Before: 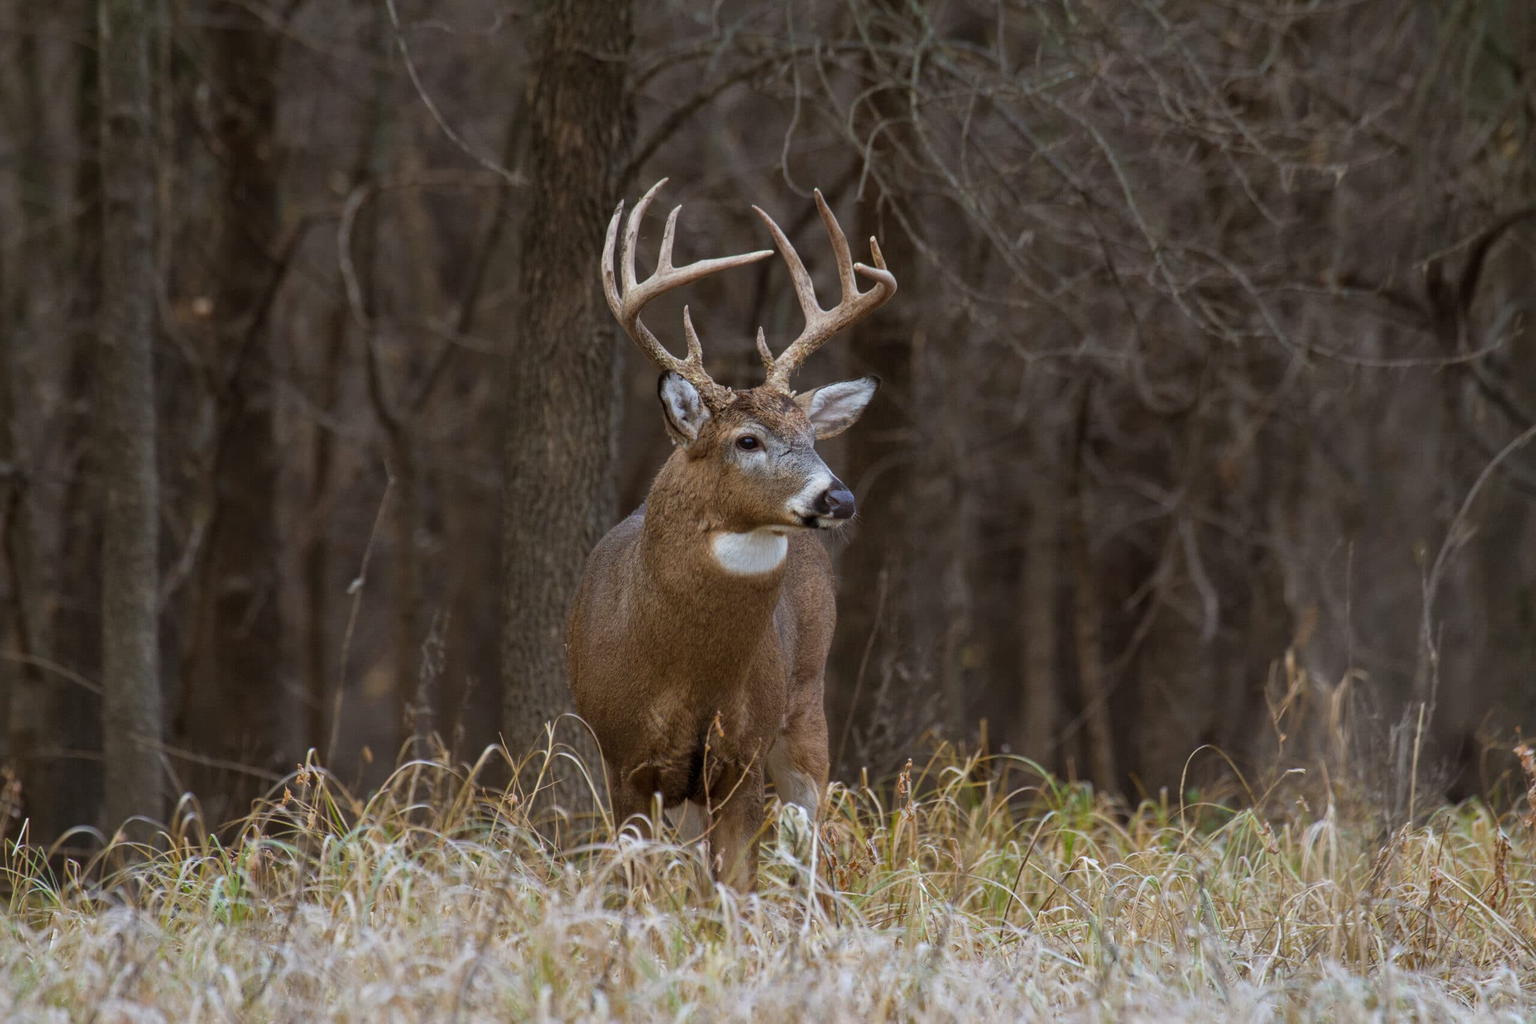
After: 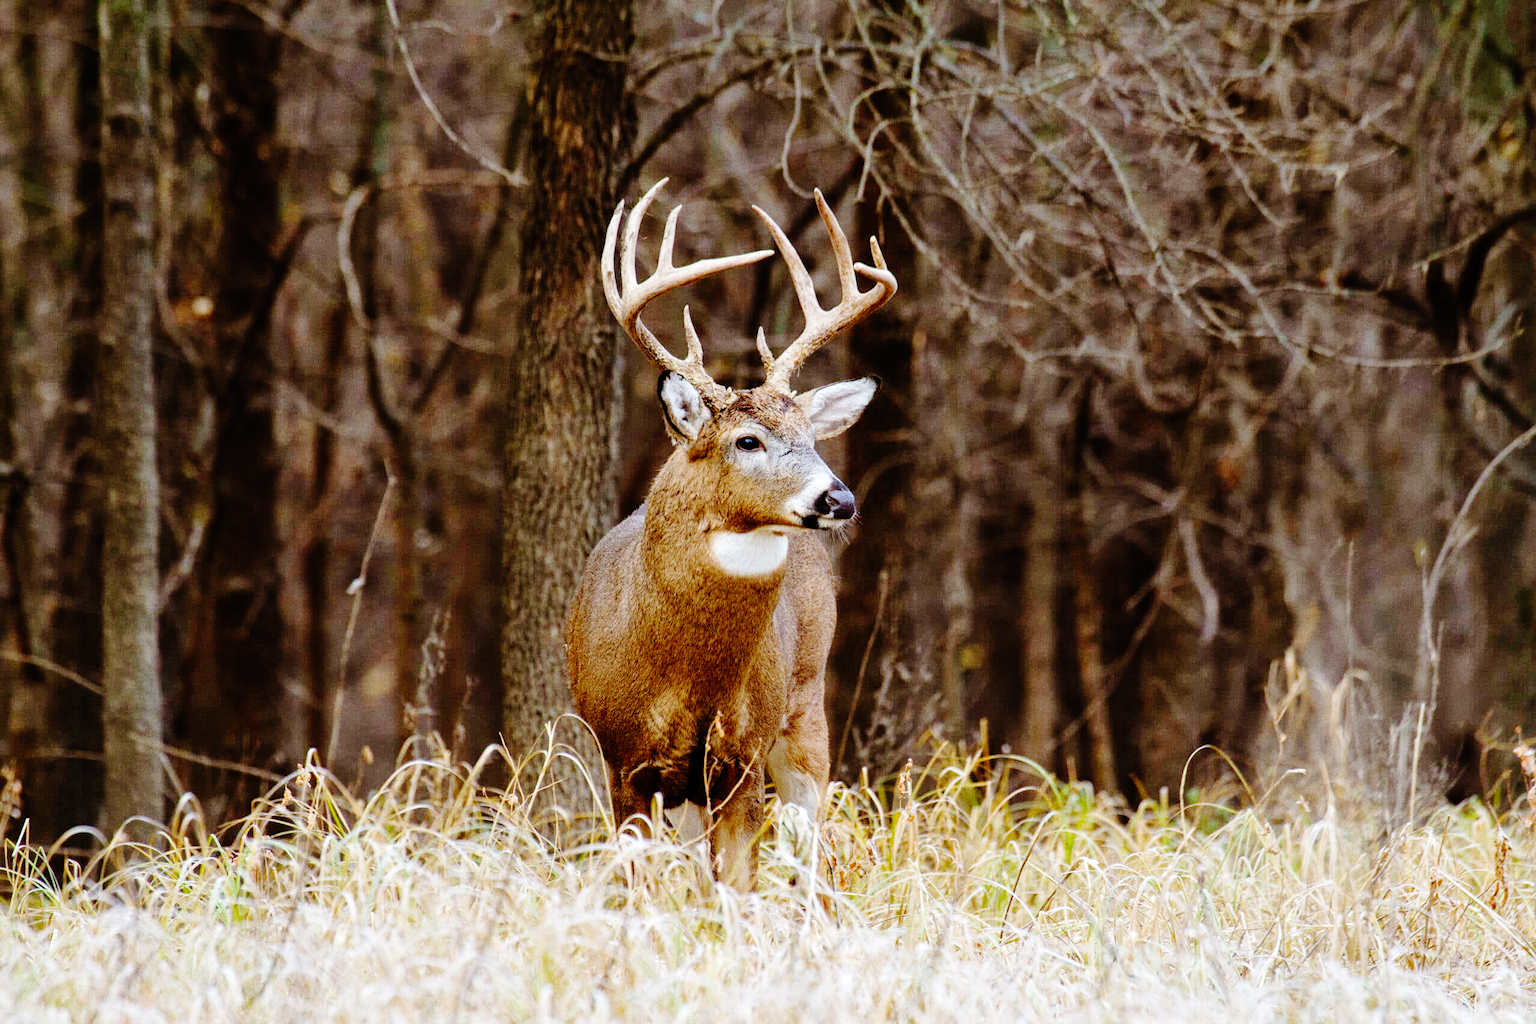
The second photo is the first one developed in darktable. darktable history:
grain: on, module defaults
exposure: black level correction 0, exposure 0.6 EV, compensate highlight preservation false
base curve: curves: ch0 [(0, 0) (0.036, 0.01) (0.123, 0.254) (0.258, 0.504) (0.507, 0.748) (1, 1)], preserve colors none
